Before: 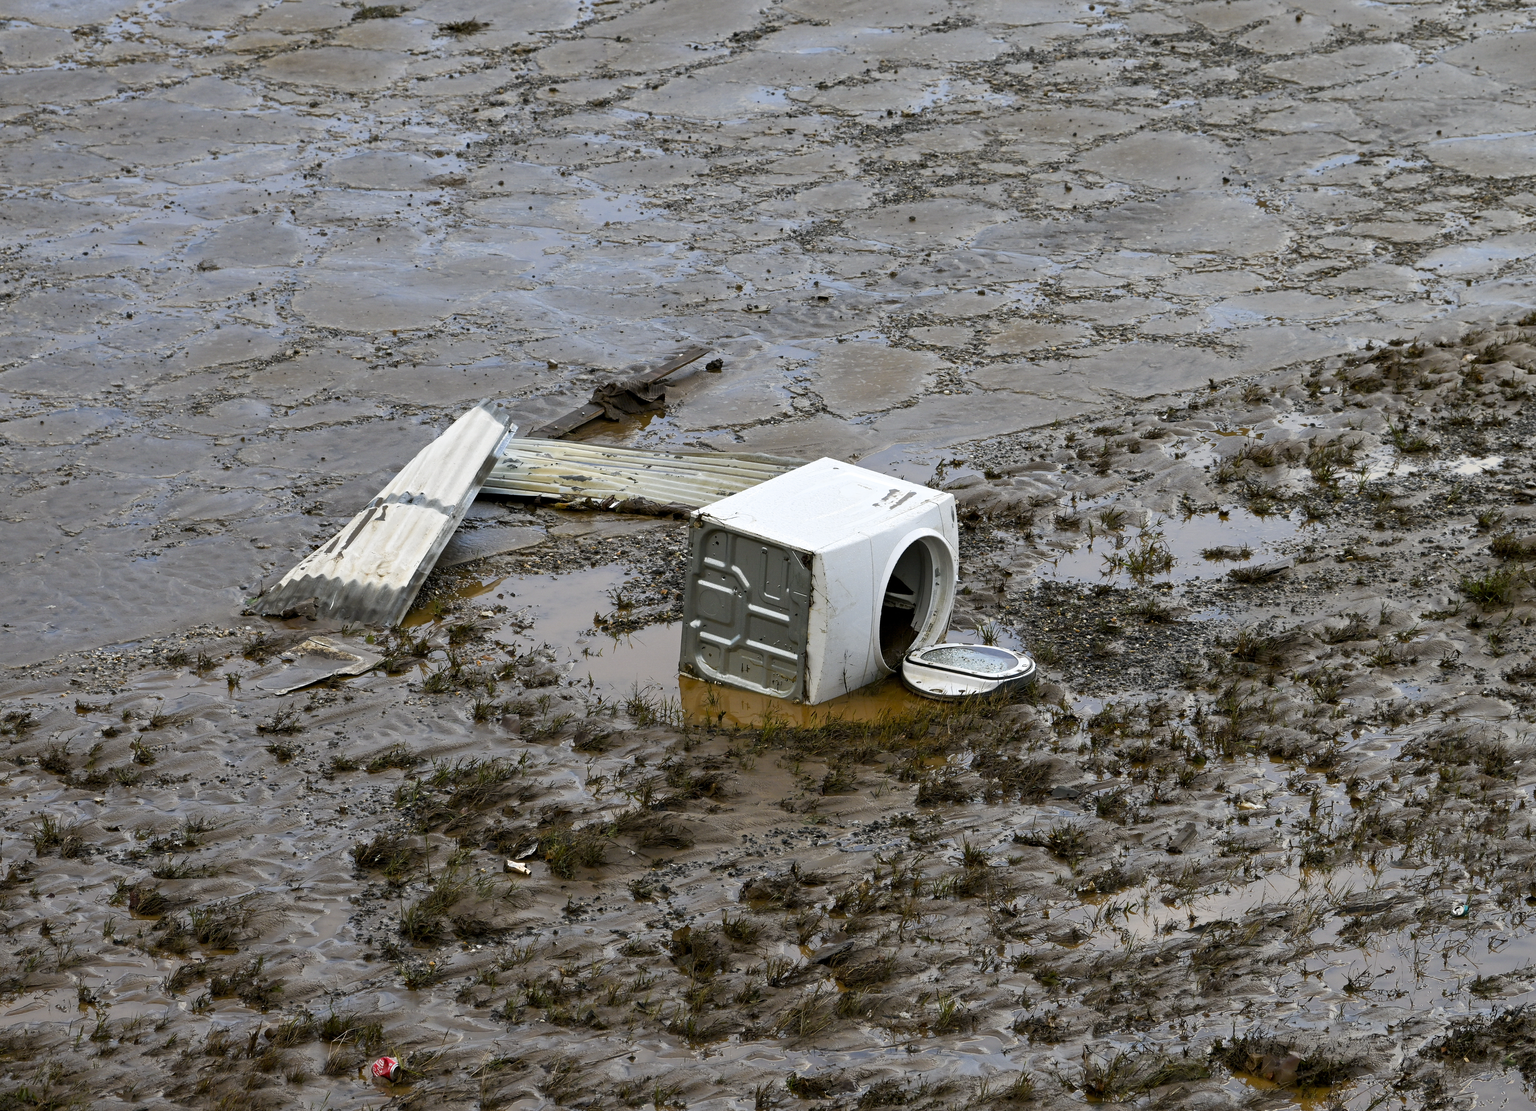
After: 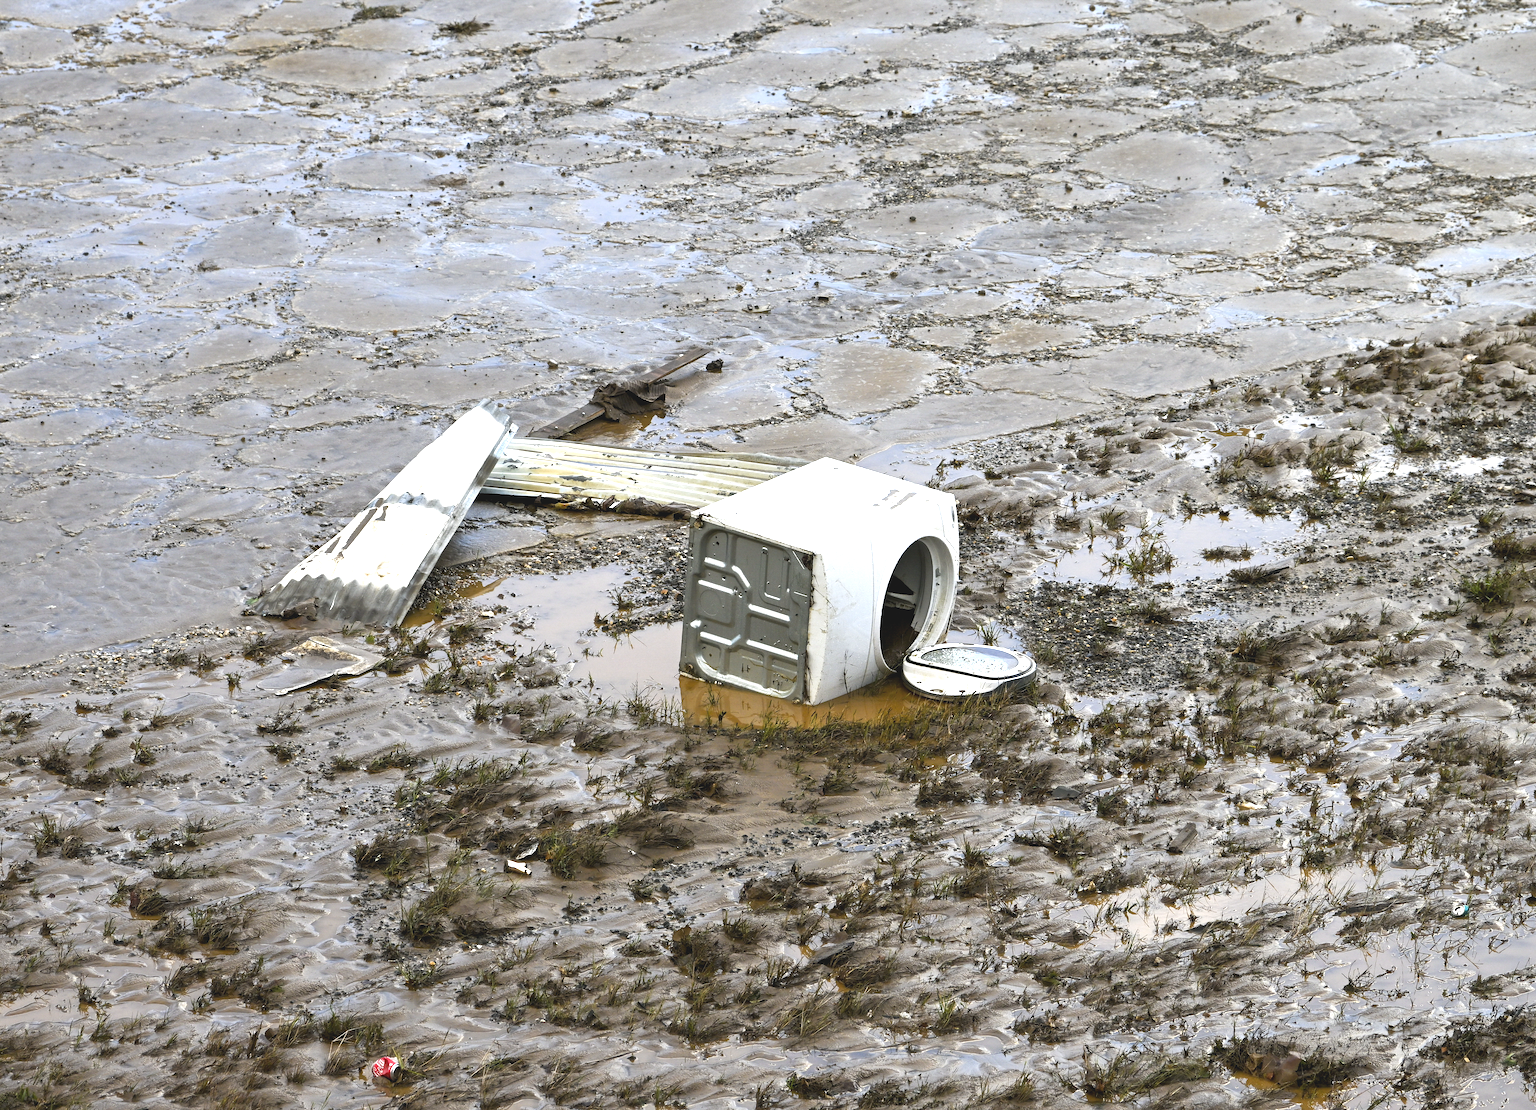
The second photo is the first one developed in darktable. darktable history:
exposure: black level correction -0.005, exposure 1.004 EV, compensate highlight preservation false
